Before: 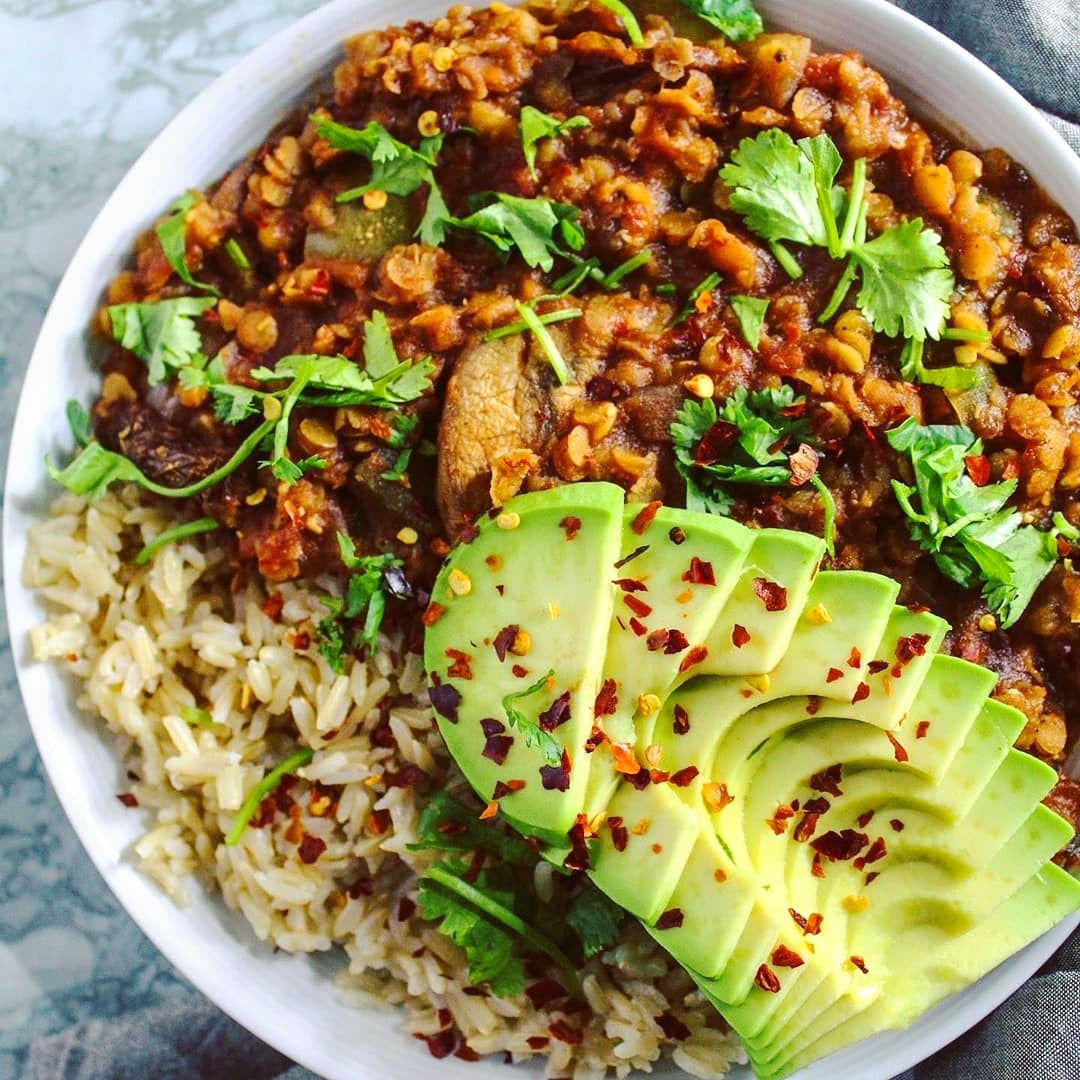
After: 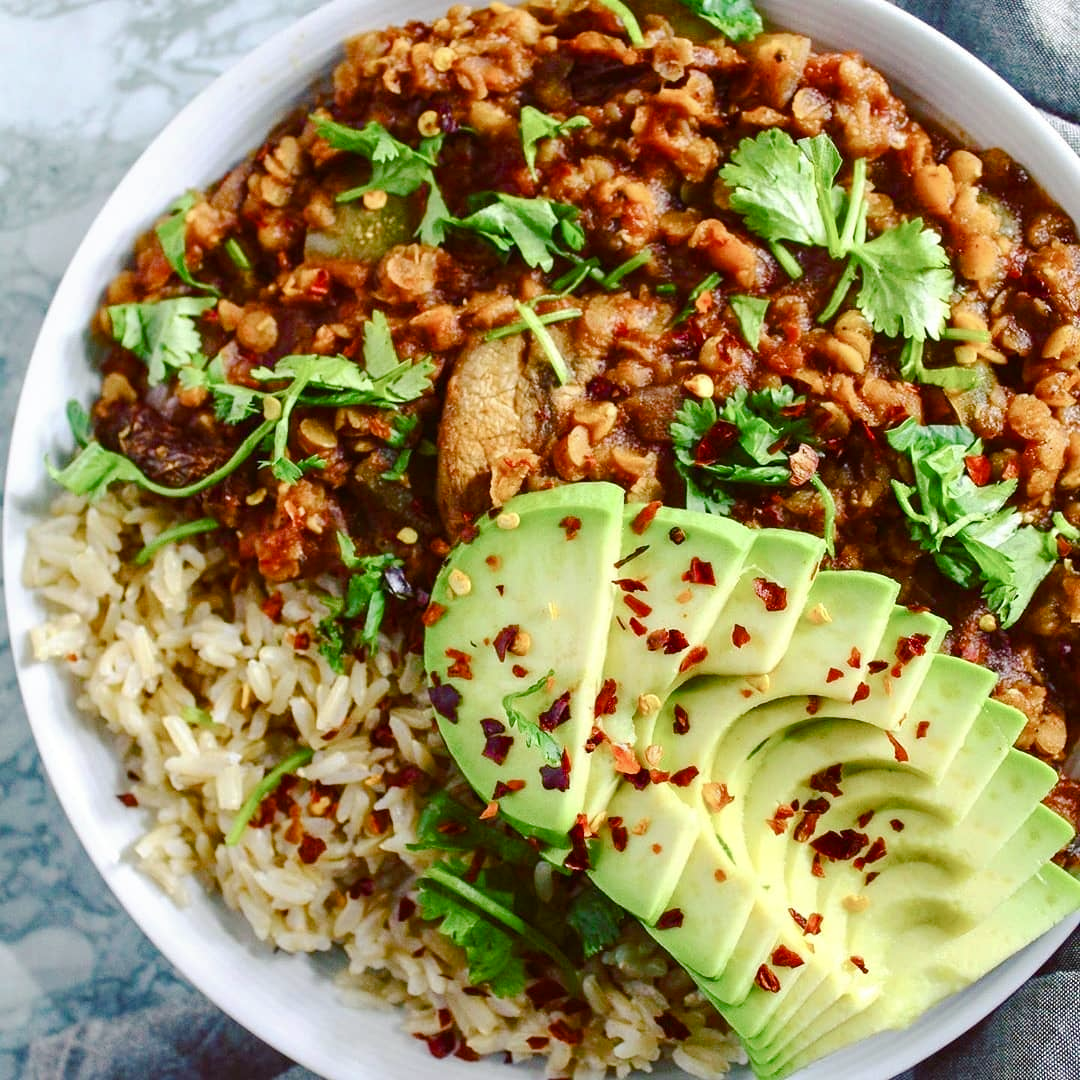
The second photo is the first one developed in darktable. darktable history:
color balance rgb: perceptual saturation grading › global saturation 20%, perceptual saturation grading › highlights -49.714%, perceptual saturation grading › shadows 25.653%, global vibrance 10.769%
